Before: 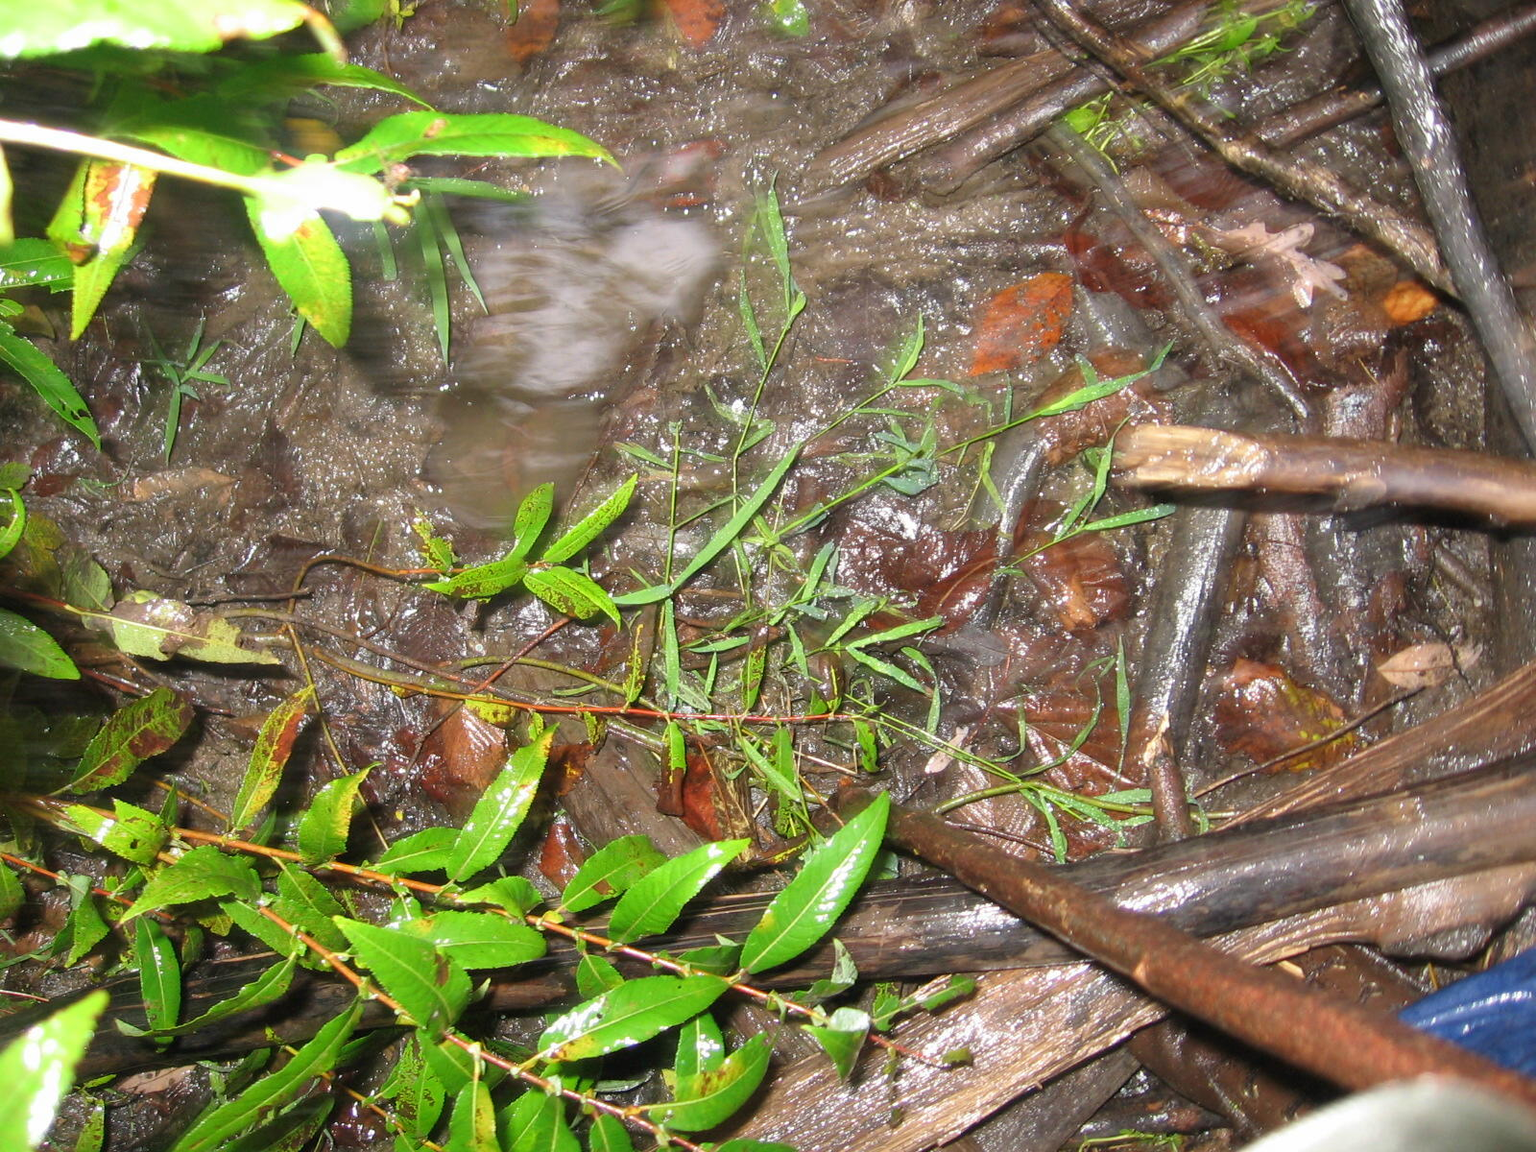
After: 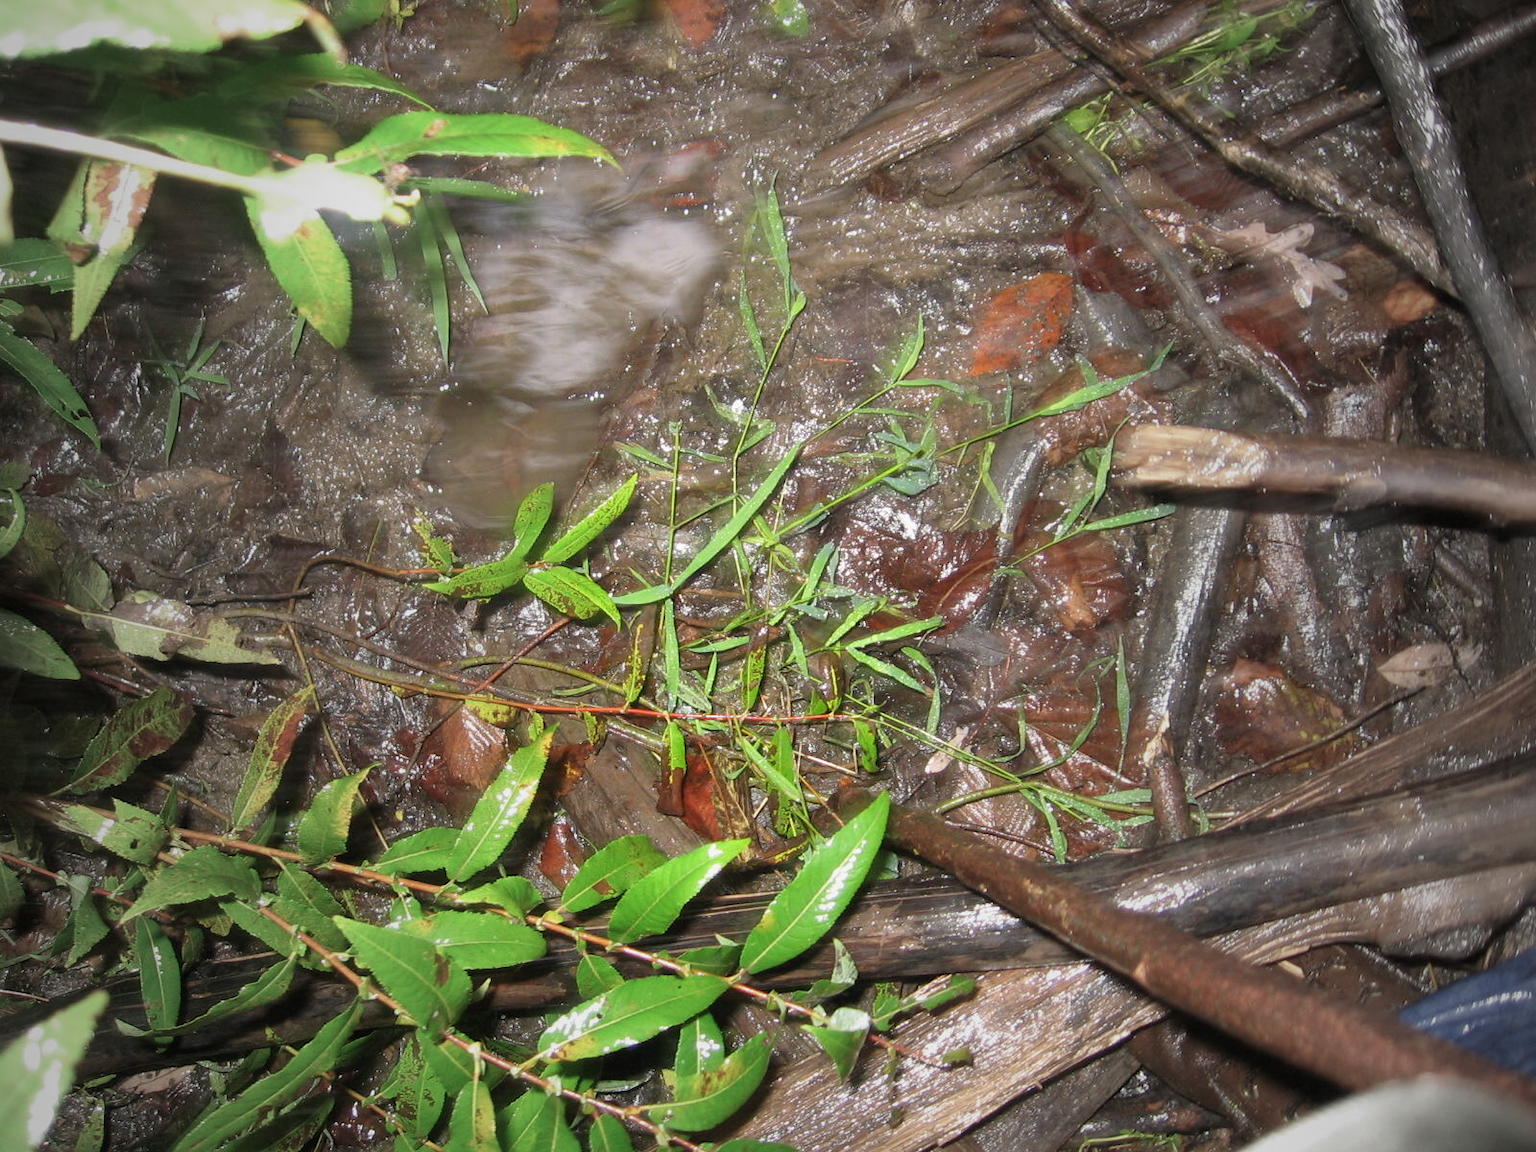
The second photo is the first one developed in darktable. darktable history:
vignetting: fall-off start 18.02%, fall-off radius 137%, width/height ratio 0.626, shape 0.6, unbound false
